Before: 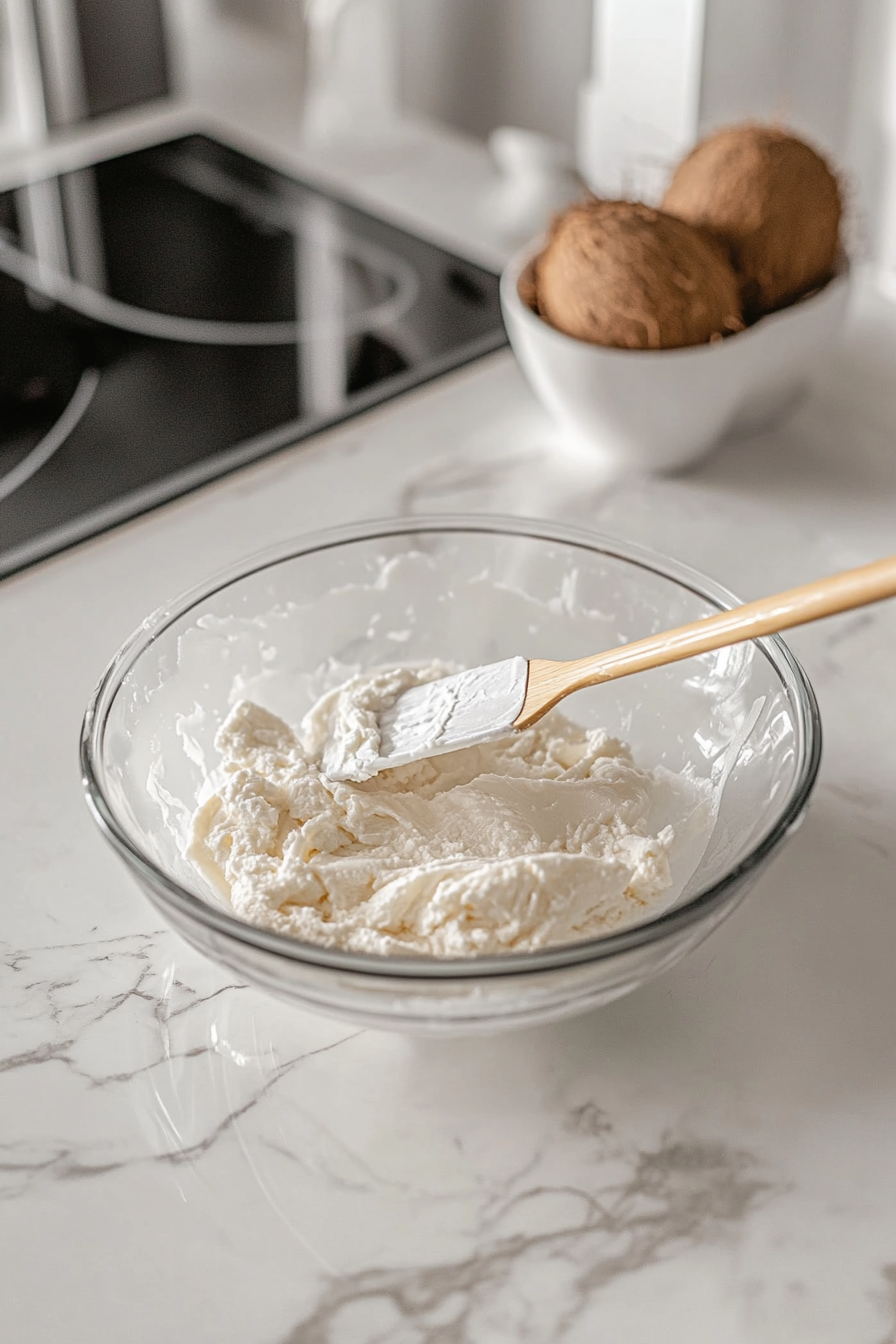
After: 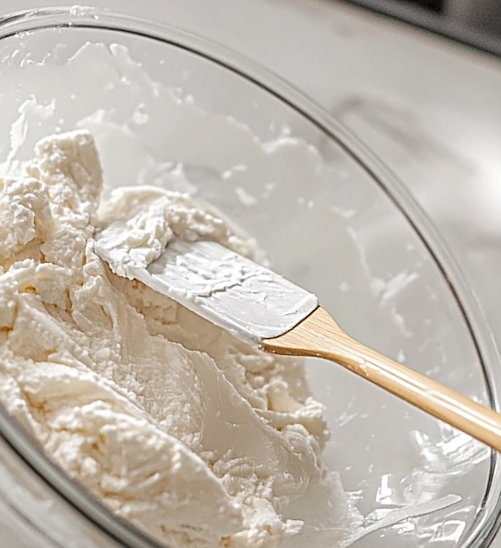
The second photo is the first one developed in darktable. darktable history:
crop and rotate: angle -44.95°, top 16.234%, right 1.005%, bottom 11.633%
sharpen: on, module defaults
